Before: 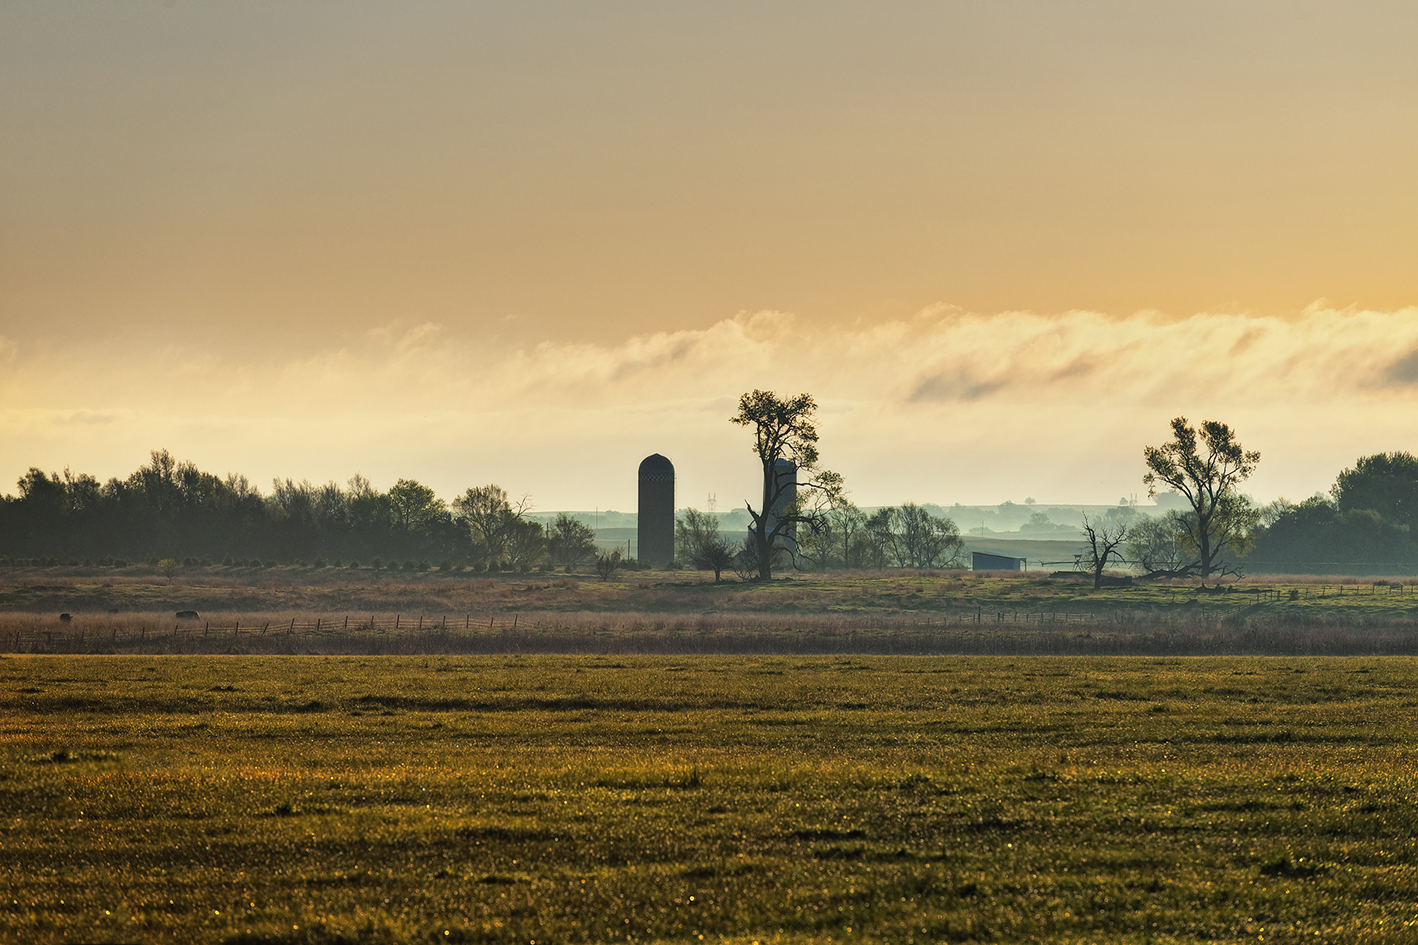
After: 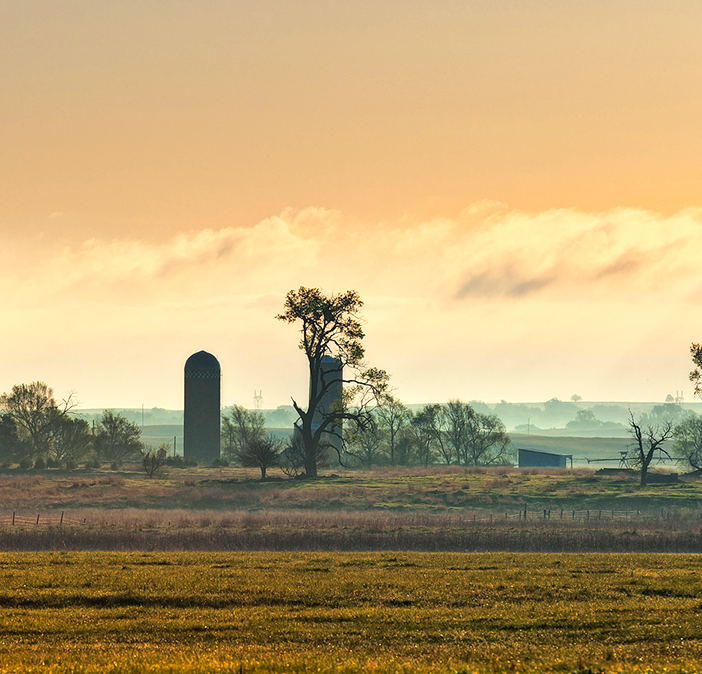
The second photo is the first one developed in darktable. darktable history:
exposure: black level correction 0, exposure 0.3 EV, compensate highlight preservation false
crop: left 32.075%, top 10.976%, right 18.355%, bottom 17.596%
